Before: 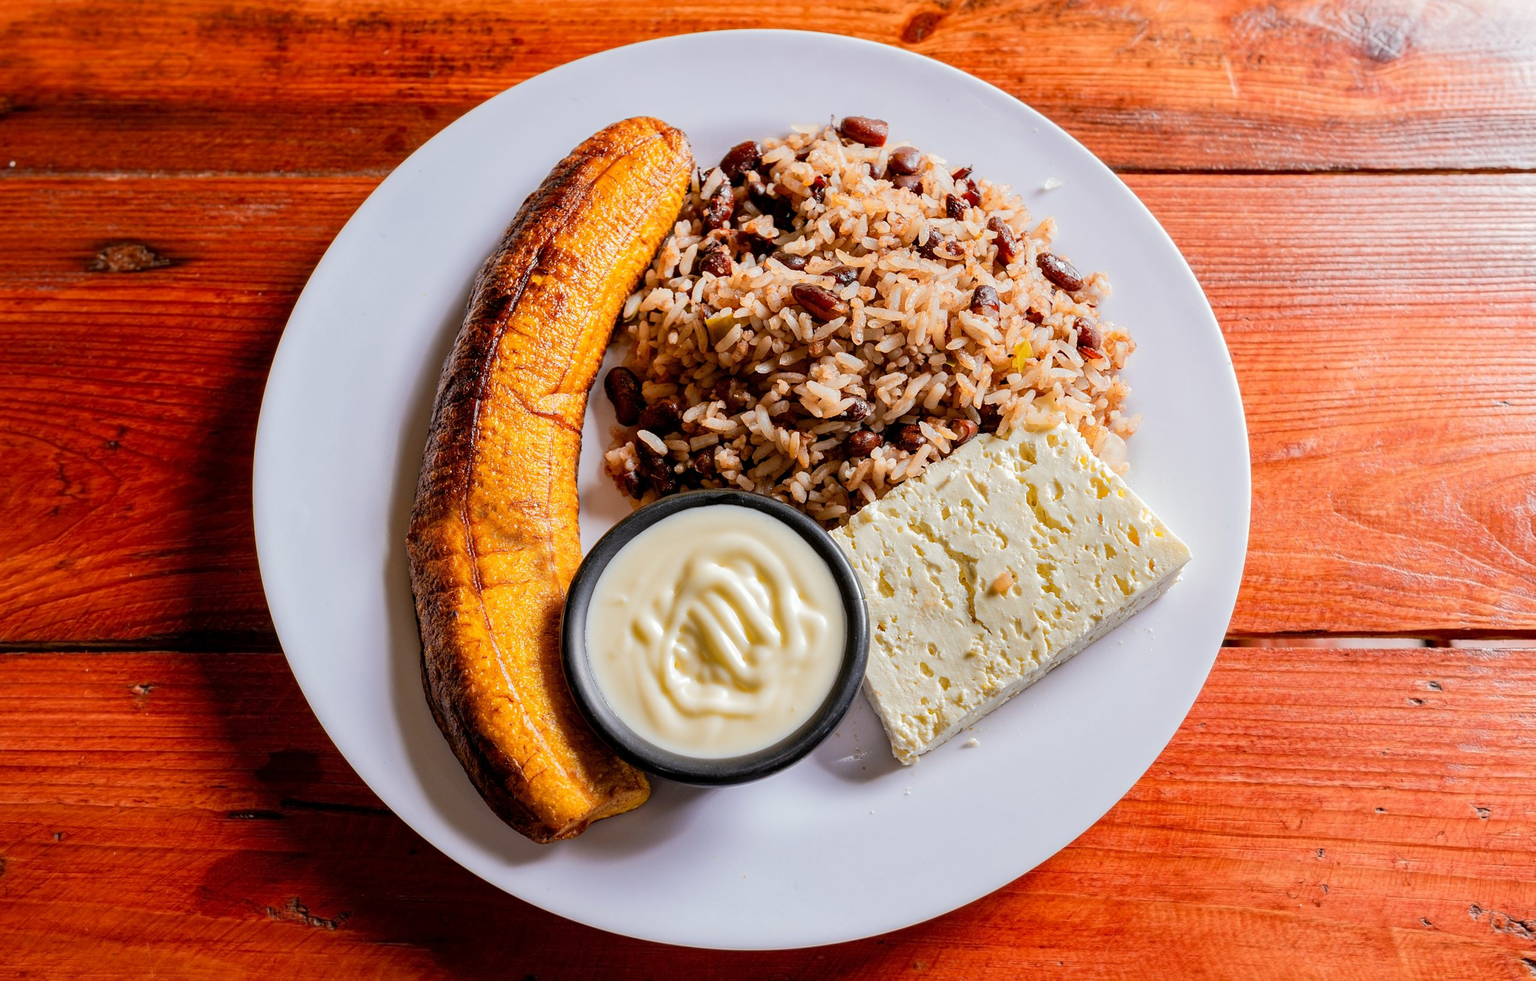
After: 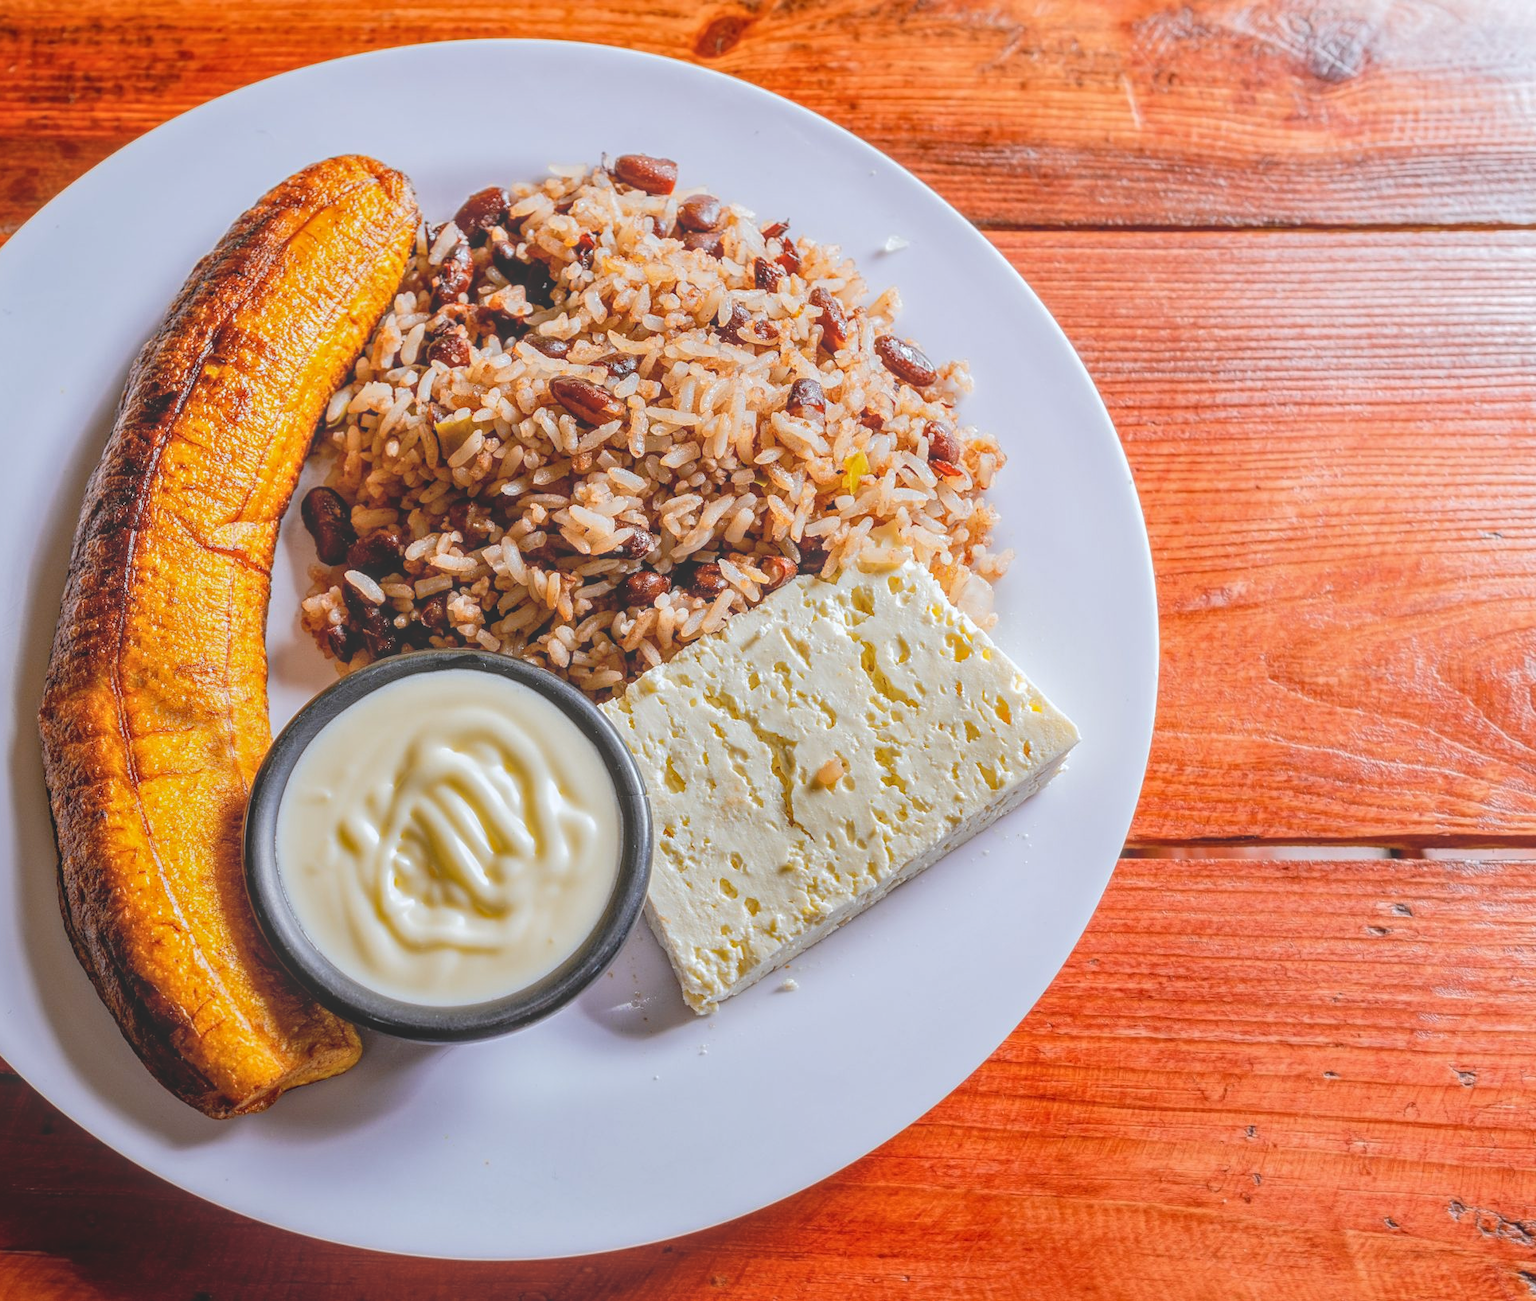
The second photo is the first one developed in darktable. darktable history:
crop and rotate: left 24.6%
white balance: red 0.976, blue 1.04
local contrast: highlights 73%, shadows 15%, midtone range 0.197
